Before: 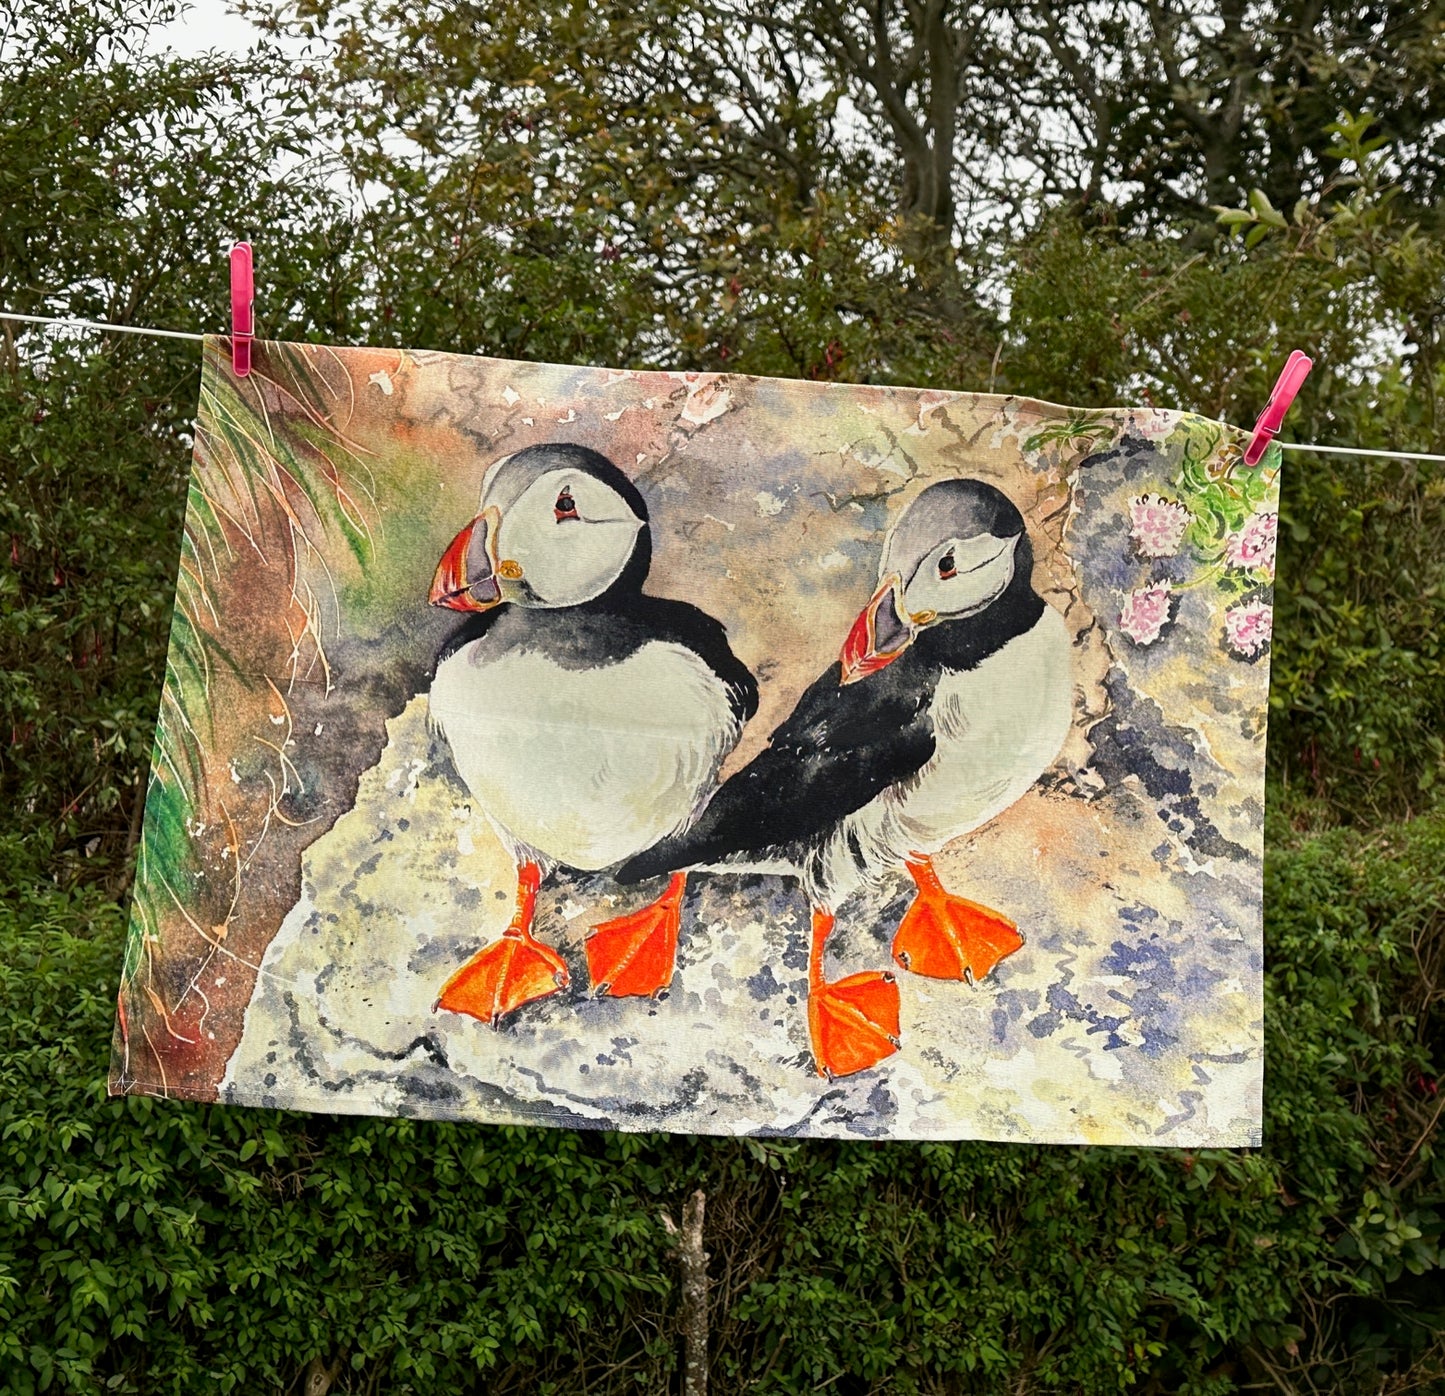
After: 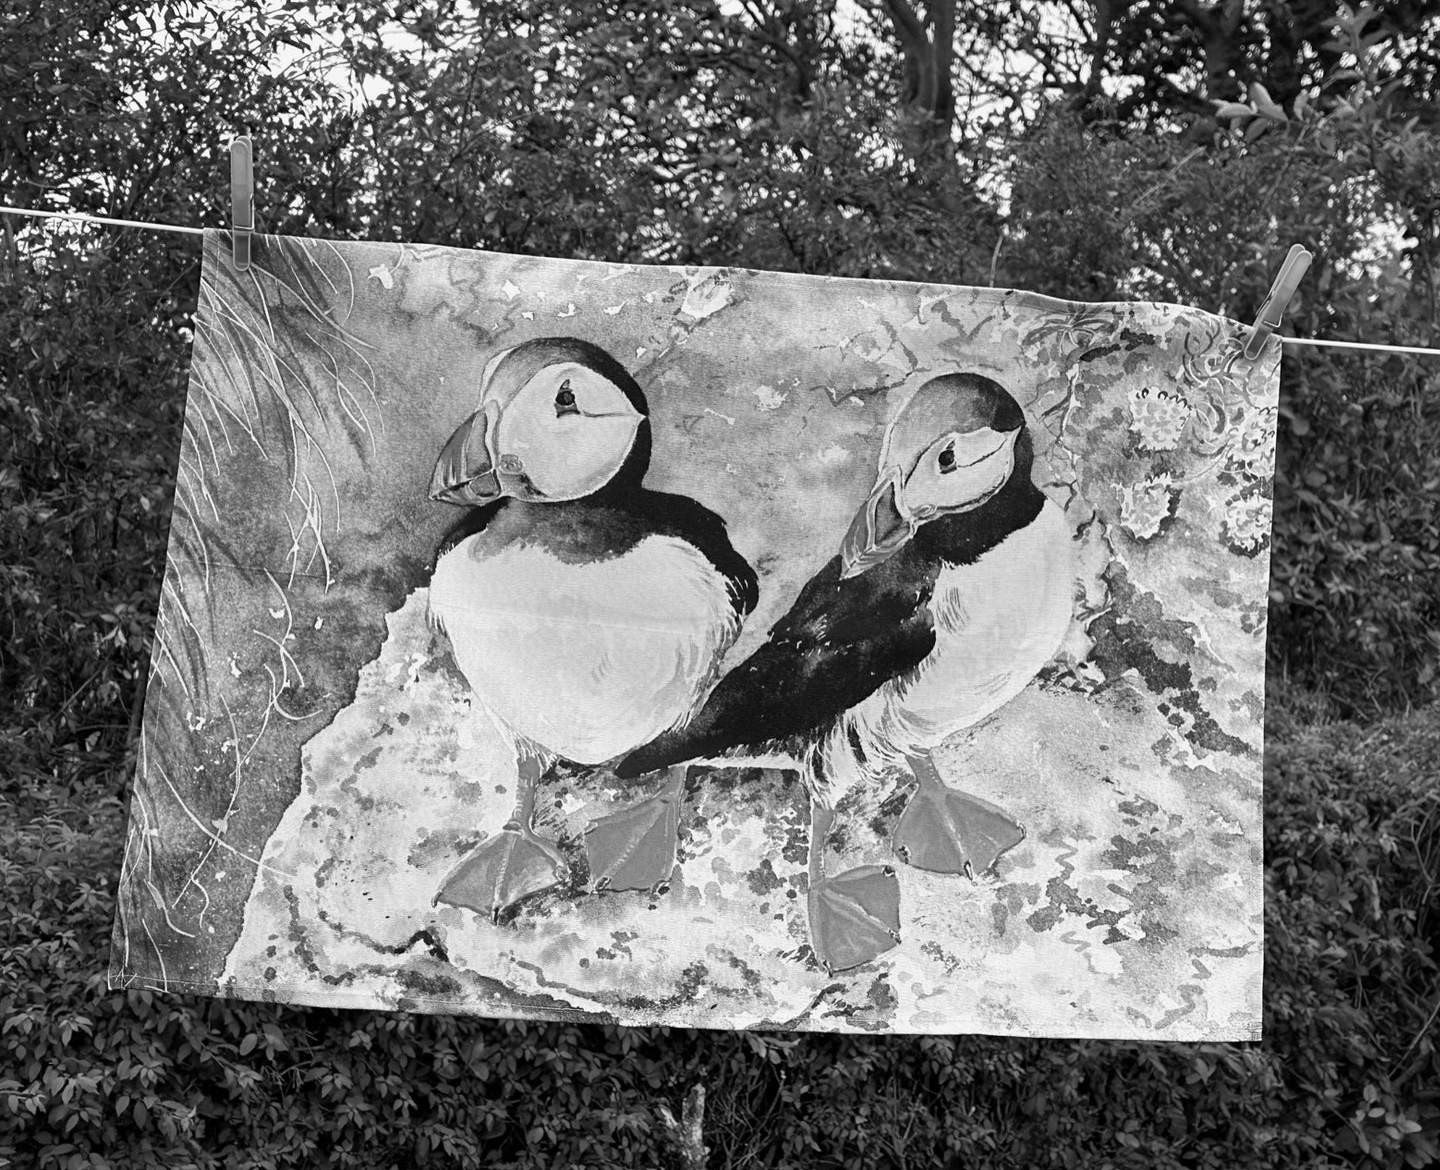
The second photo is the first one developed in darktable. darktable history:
contrast brightness saturation: saturation -1
crop: top 7.625%, bottom 8.027%
